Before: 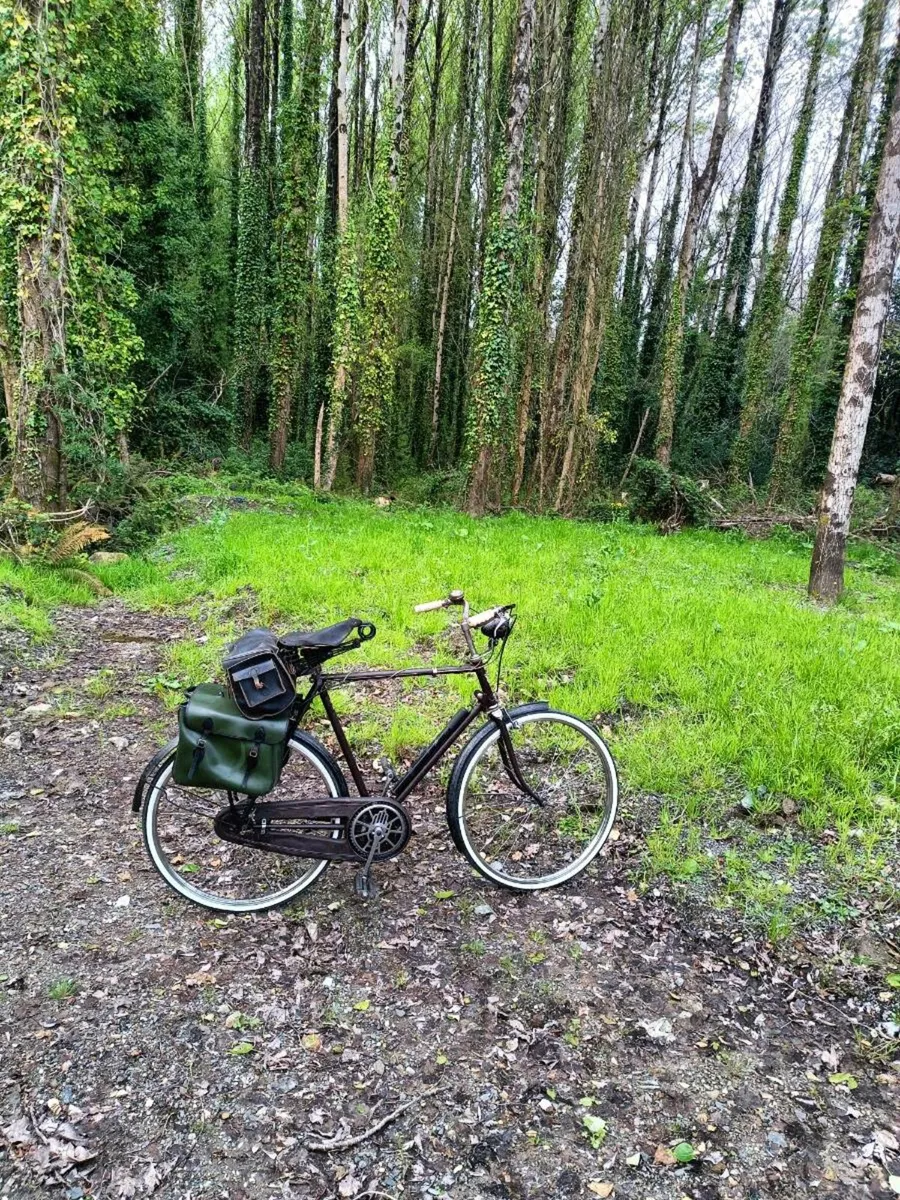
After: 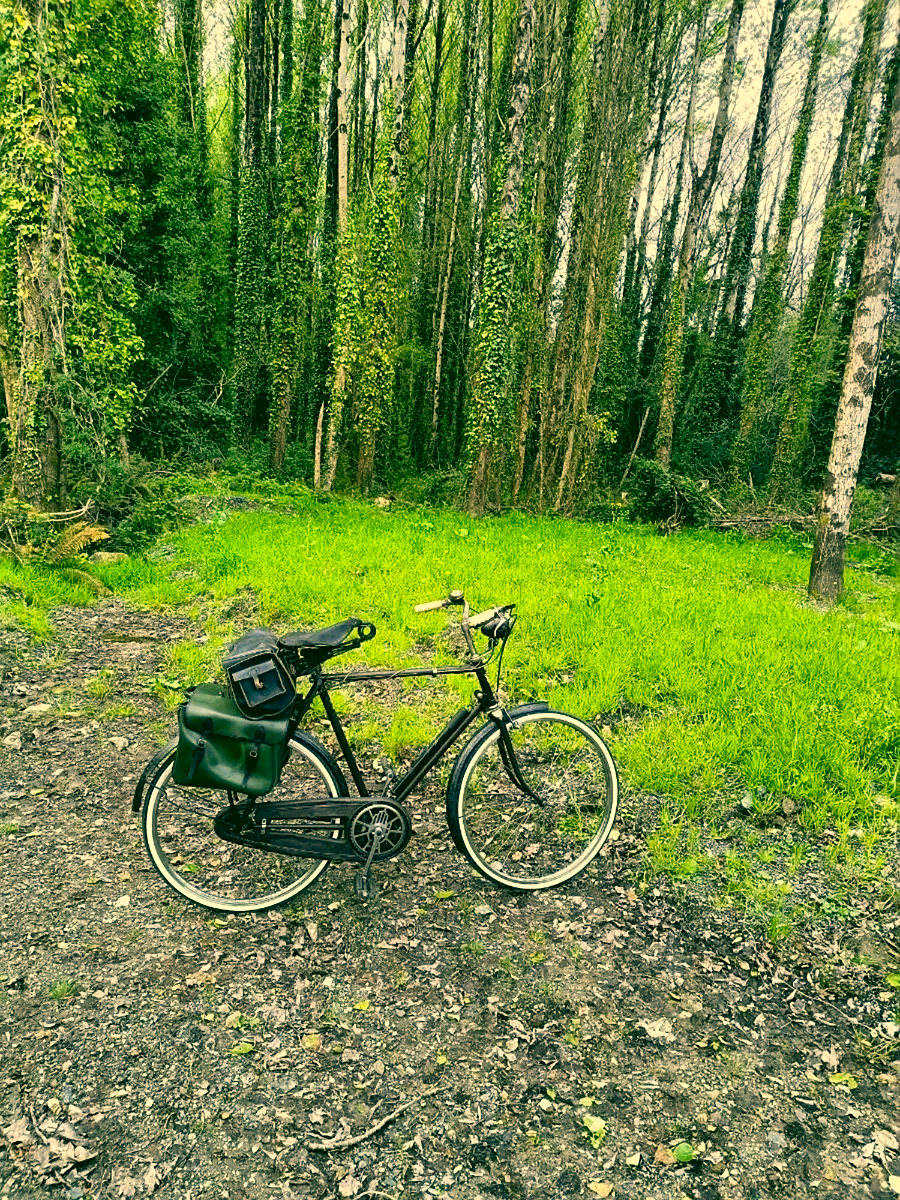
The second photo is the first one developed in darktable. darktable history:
sharpen: radius 1.494, amount 0.391, threshold 1.52
color correction: highlights a* 5.68, highlights b* 32.9, shadows a* -26.24, shadows b* 3.83
